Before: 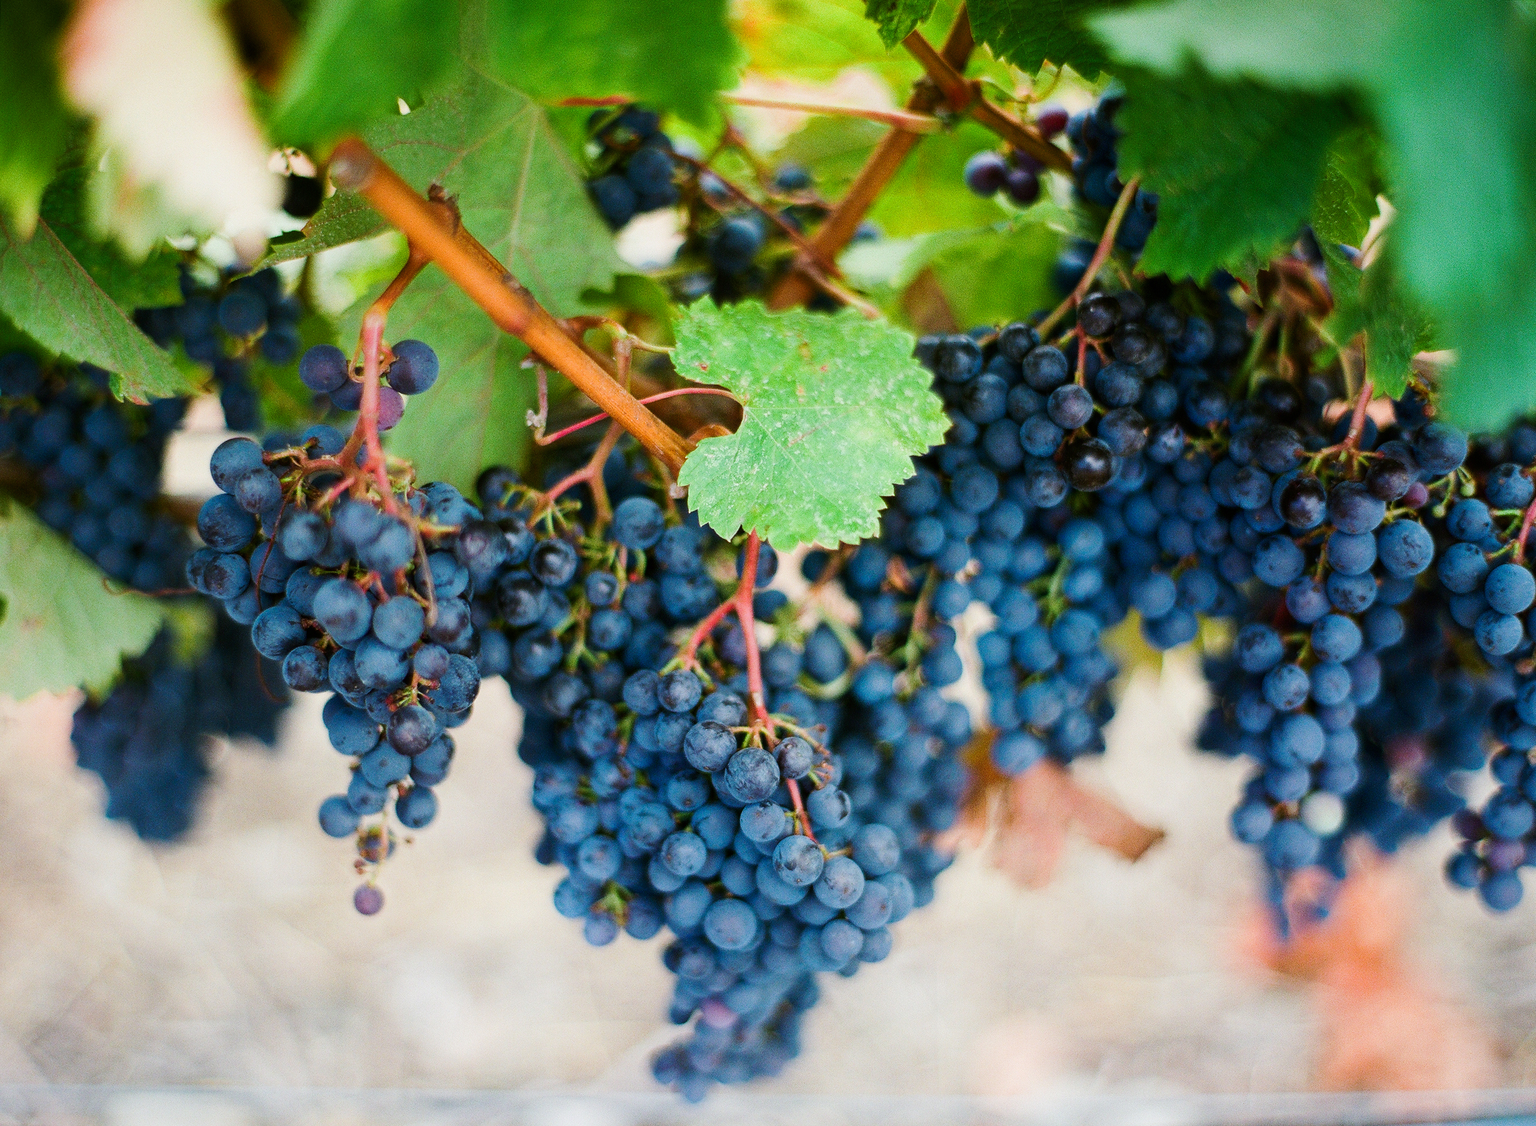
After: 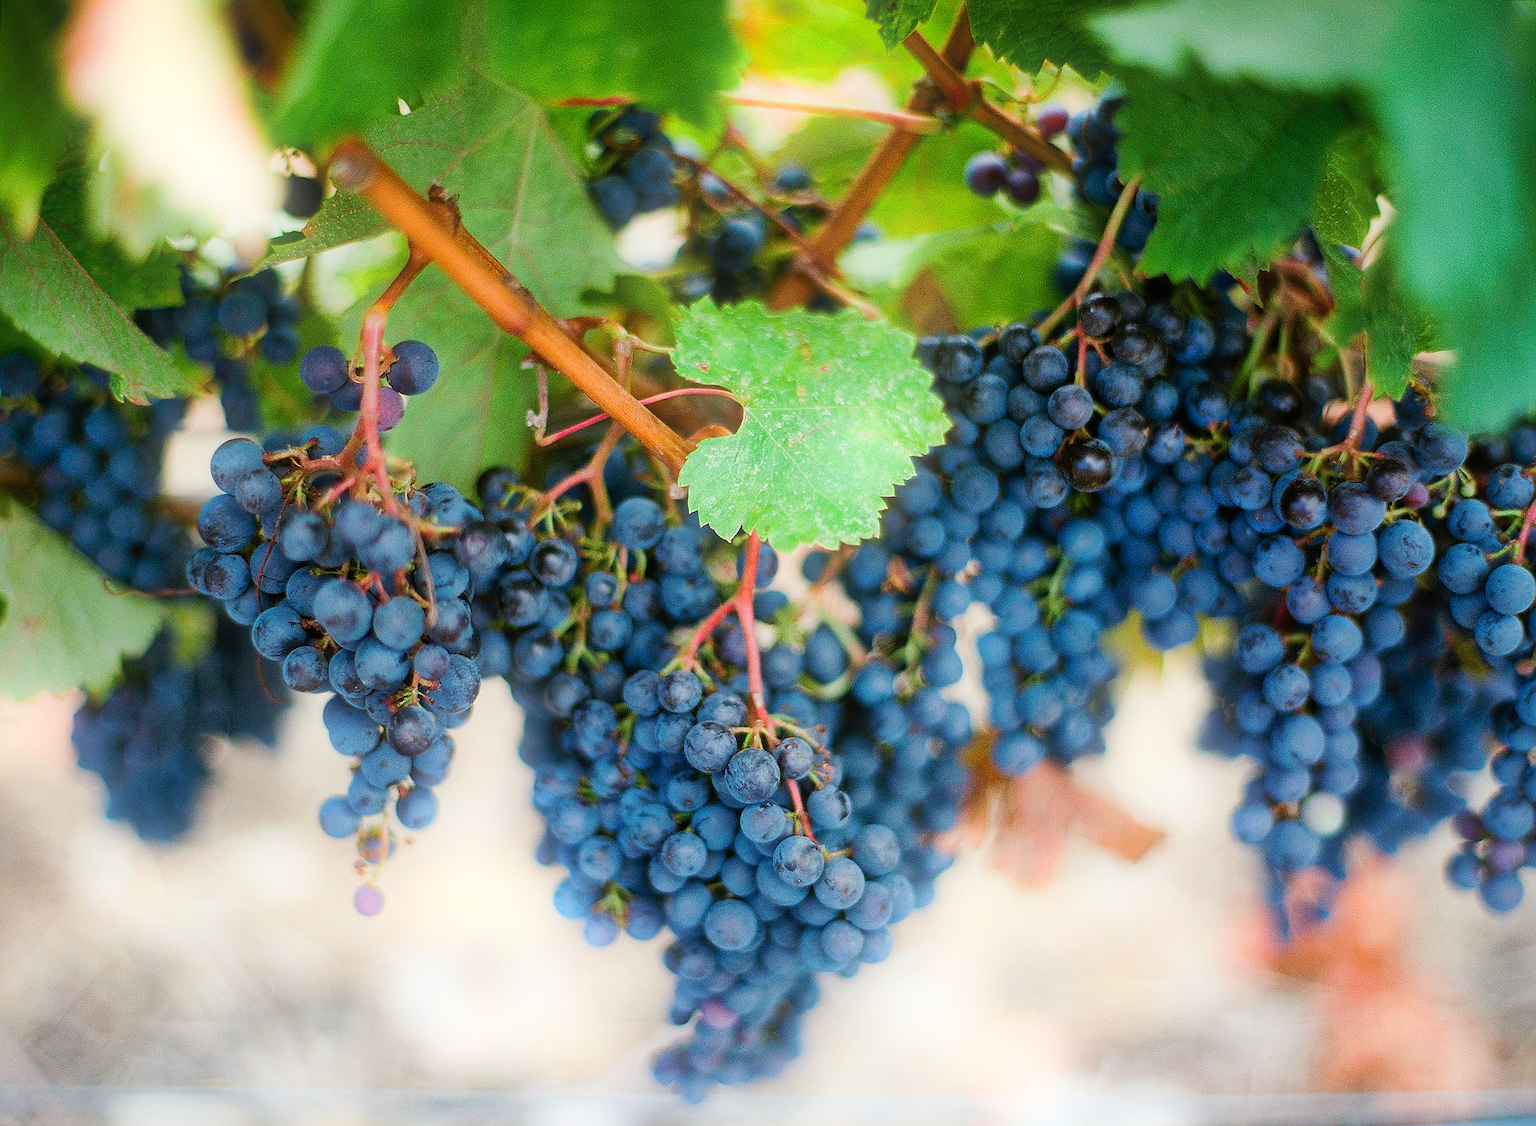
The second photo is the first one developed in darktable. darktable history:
sharpen: amount 1
shadows and highlights: on, module defaults
bloom: on, module defaults
